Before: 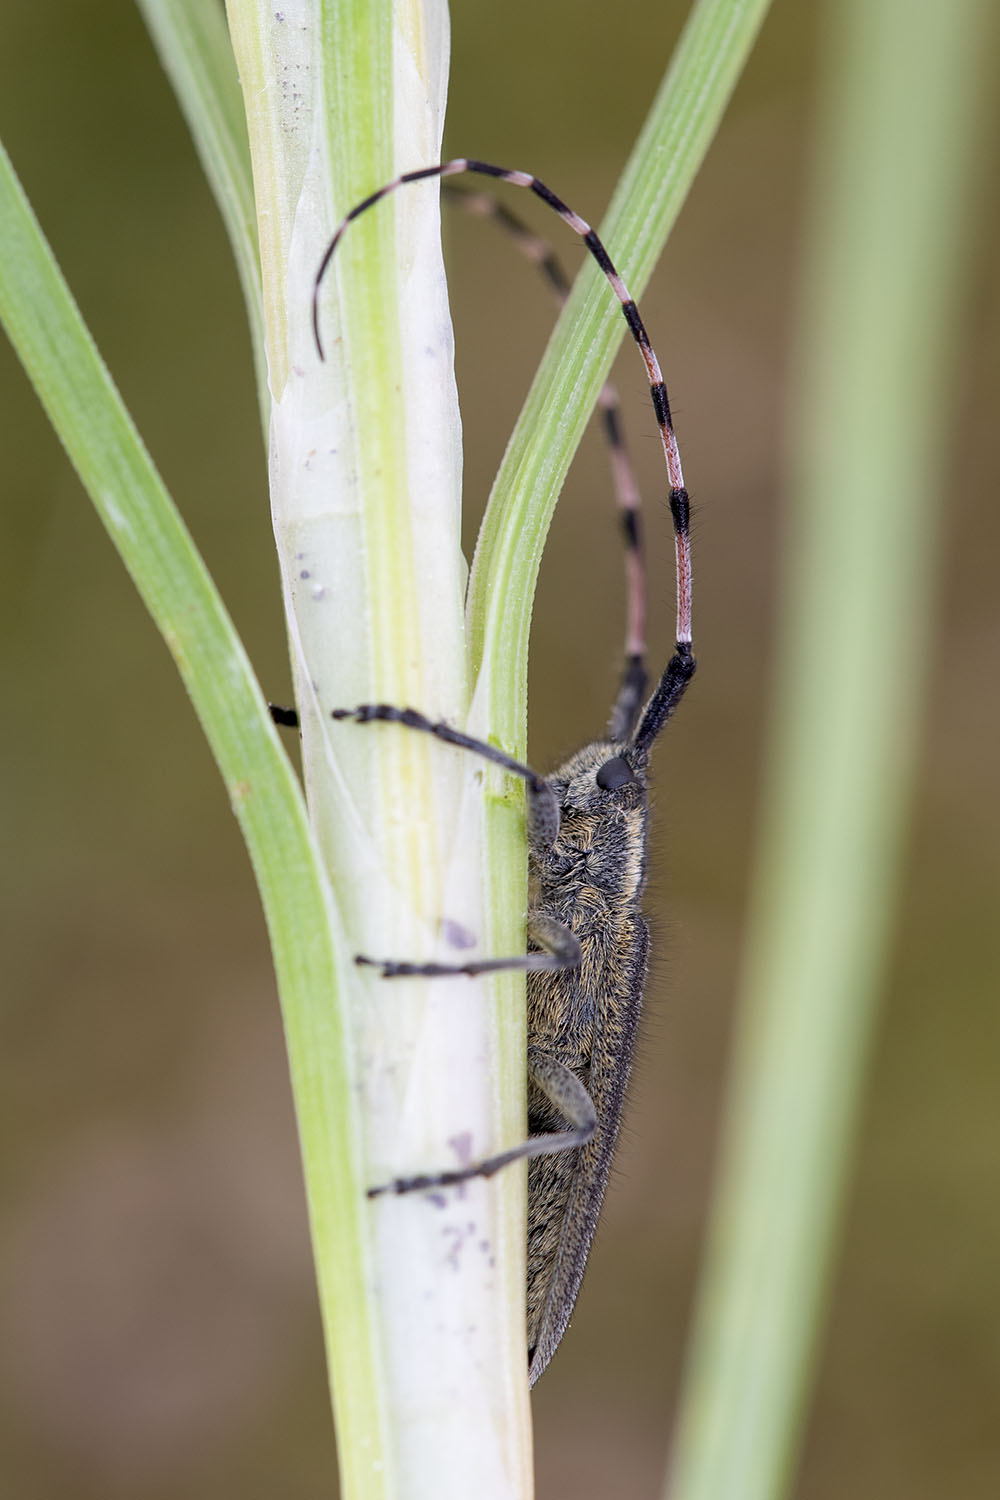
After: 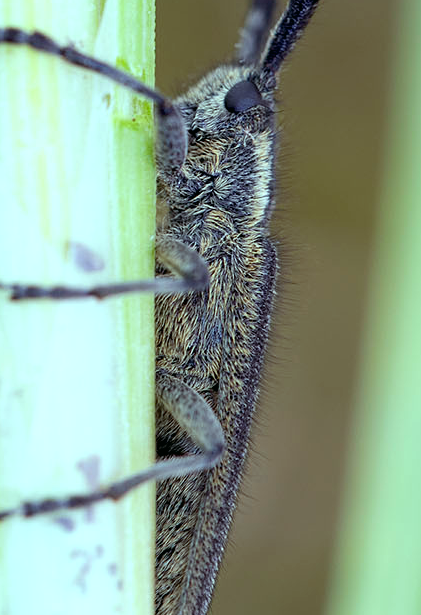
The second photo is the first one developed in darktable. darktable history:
color balance: mode lift, gamma, gain (sRGB), lift [0.997, 0.979, 1.021, 1.011], gamma [1, 1.084, 0.916, 0.998], gain [1, 0.87, 1.13, 1.101], contrast 4.55%, contrast fulcrum 38.24%, output saturation 104.09%
crop: left 37.221%, top 45.169%, right 20.63%, bottom 13.777%
